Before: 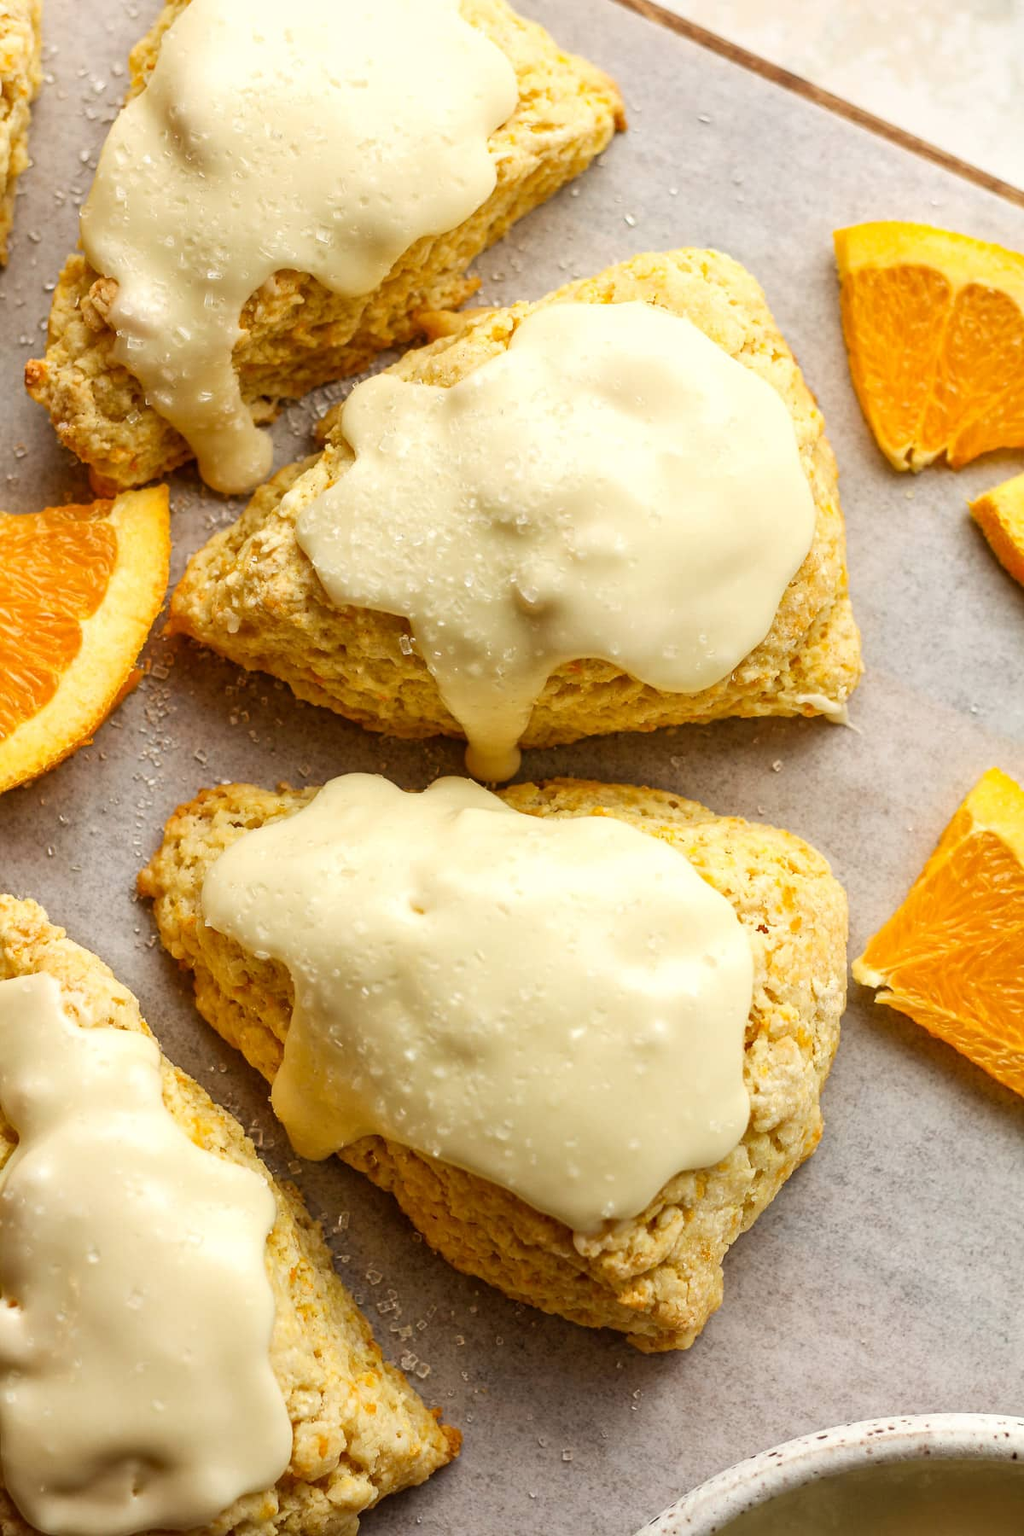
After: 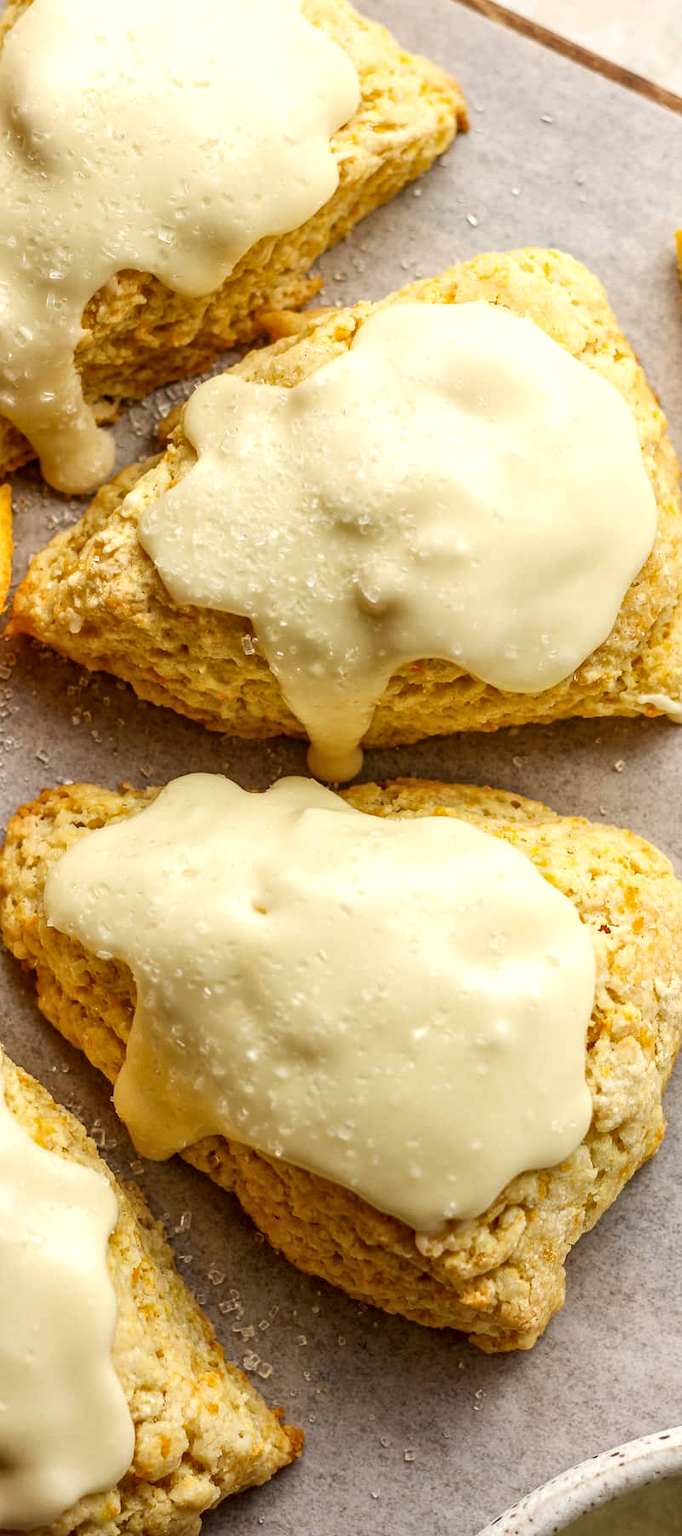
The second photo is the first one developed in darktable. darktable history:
crop and rotate: left 15.446%, right 17.836%
local contrast: on, module defaults
